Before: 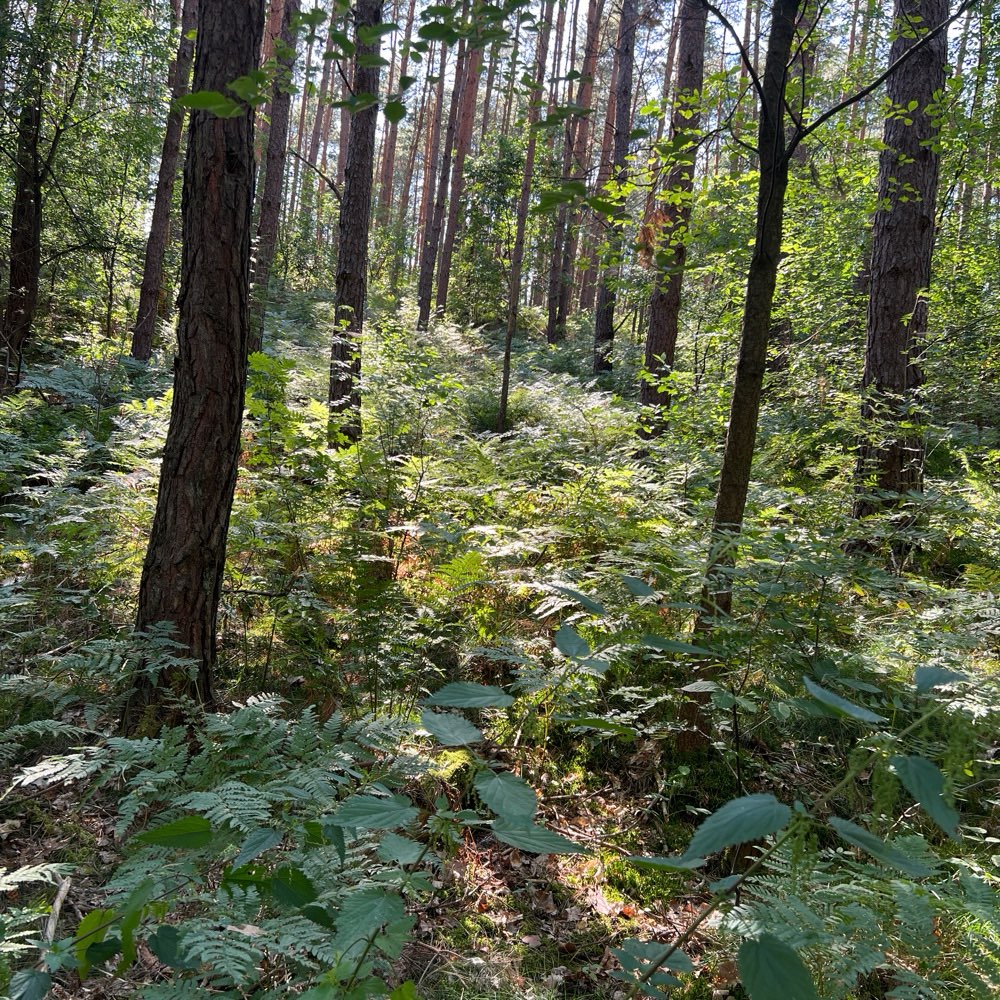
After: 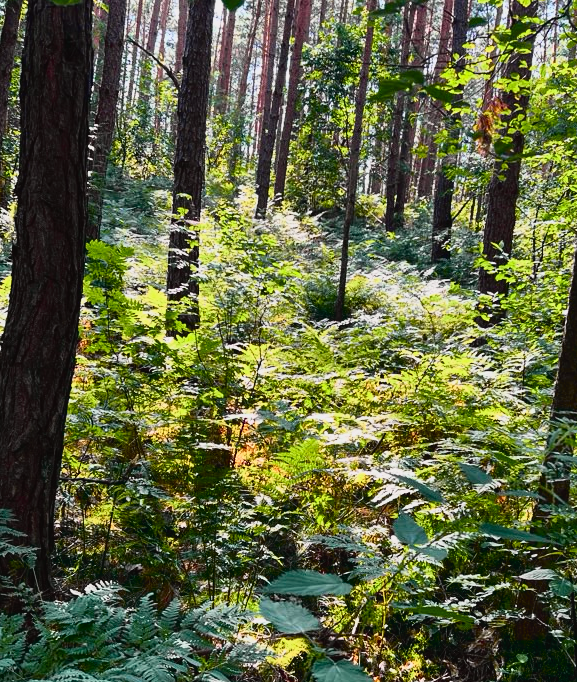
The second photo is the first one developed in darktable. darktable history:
crop: left 16.202%, top 11.208%, right 26.045%, bottom 20.557%
tone curve: curves: ch0 [(0, 0.023) (0.132, 0.075) (0.256, 0.2) (0.463, 0.494) (0.699, 0.816) (0.813, 0.898) (1, 0.943)]; ch1 [(0, 0) (0.32, 0.306) (0.441, 0.41) (0.476, 0.466) (0.498, 0.5) (0.518, 0.519) (0.546, 0.571) (0.604, 0.651) (0.733, 0.817) (1, 1)]; ch2 [(0, 0) (0.312, 0.313) (0.431, 0.425) (0.483, 0.477) (0.503, 0.503) (0.526, 0.507) (0.564, 0.575) (0.614, 0.695) (0.713, 0.767) (0.985, 0.966)], color space Lab, independent channels
